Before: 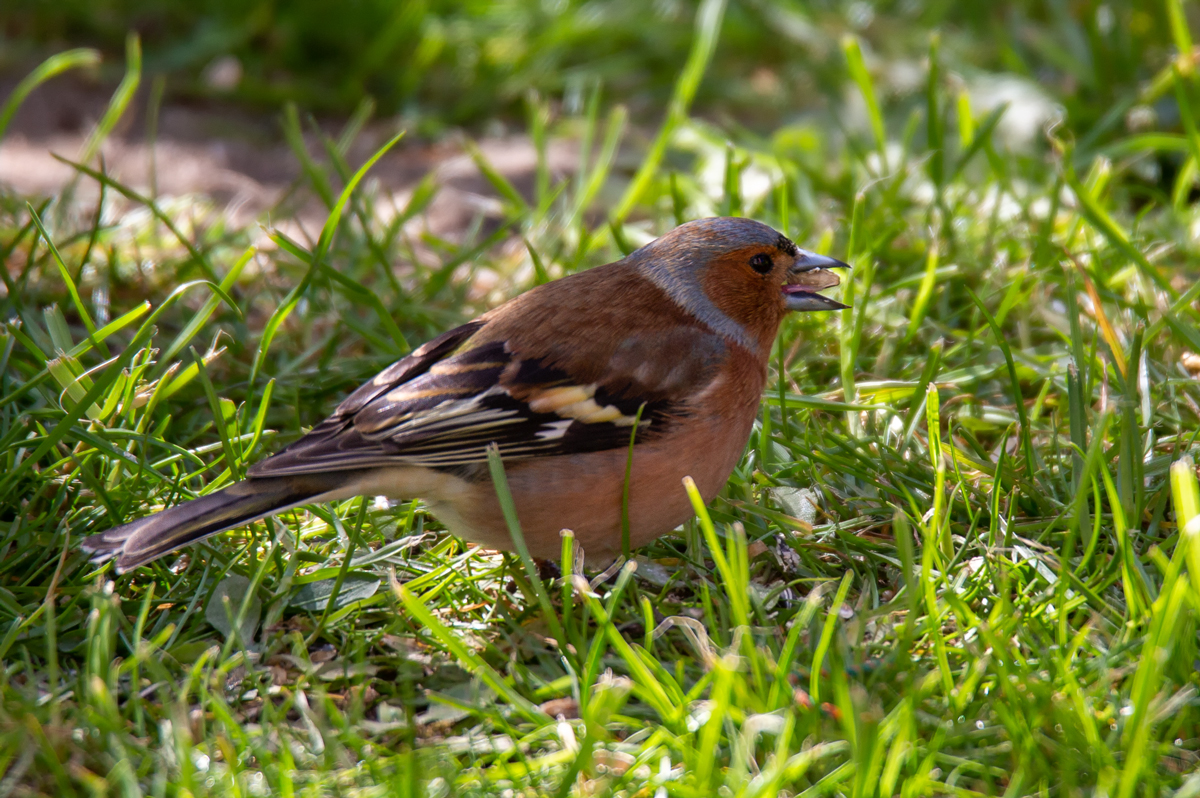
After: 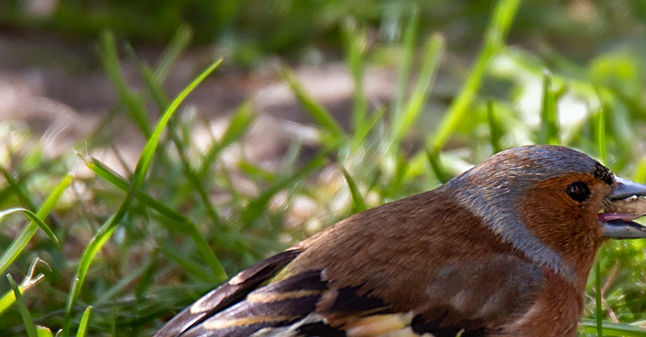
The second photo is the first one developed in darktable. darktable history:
crop: left 15.306%, top 9.065%, right 30.789%, bottom 48.638%
white balance: red 0.978, blue 0.999
sharpen: on, module defaults
